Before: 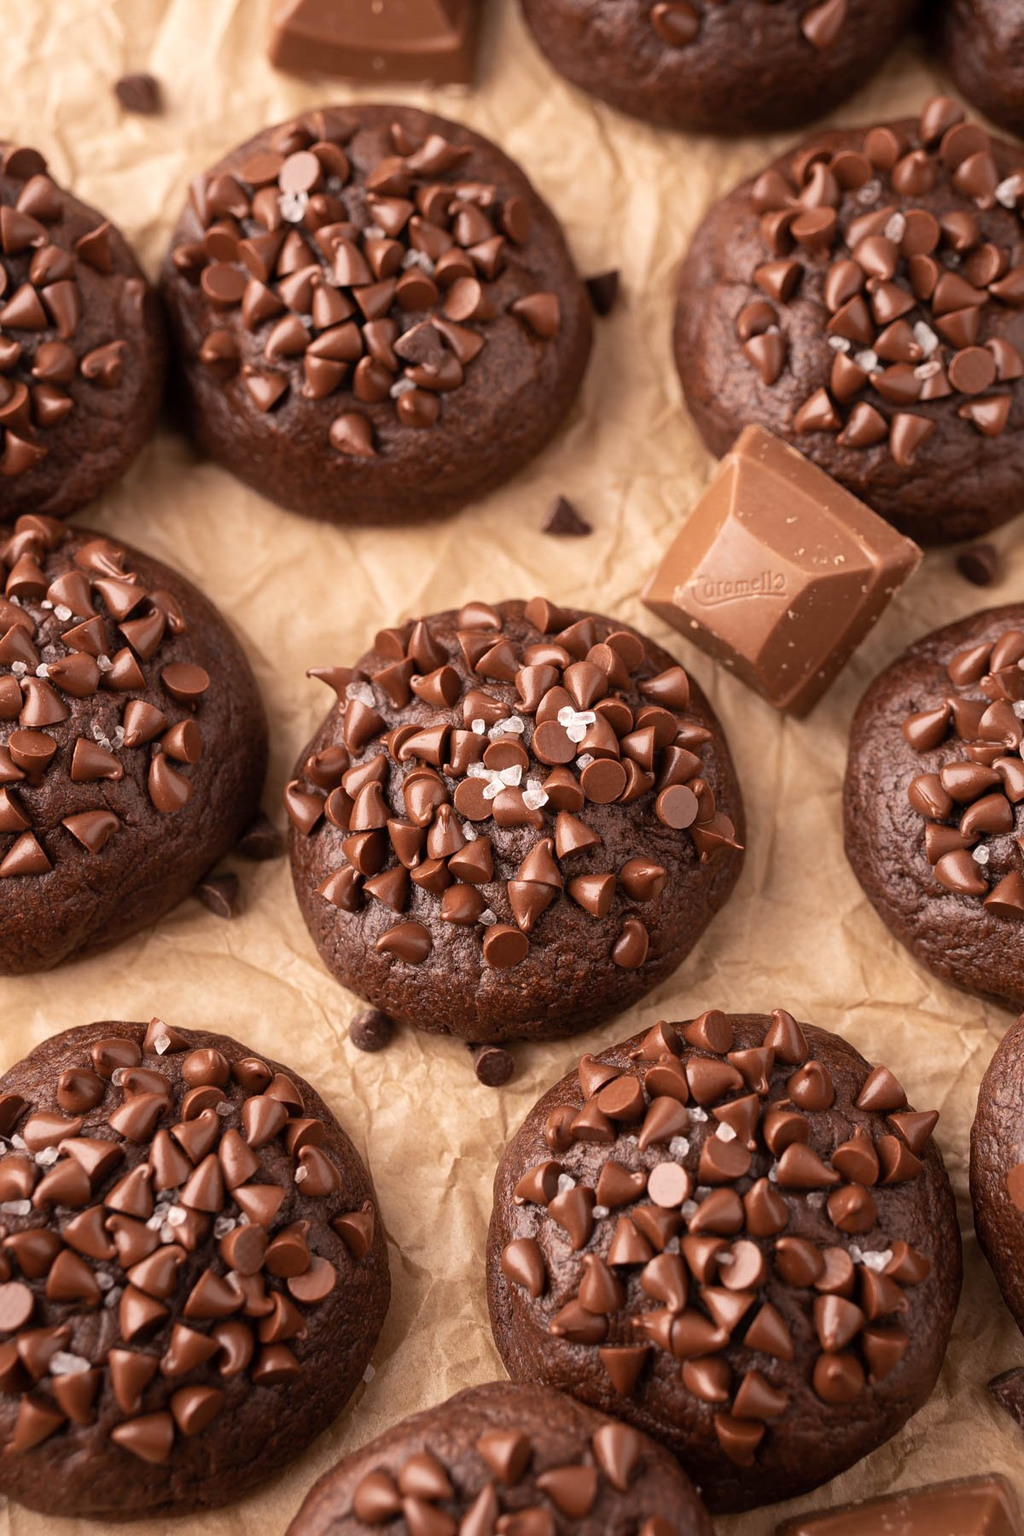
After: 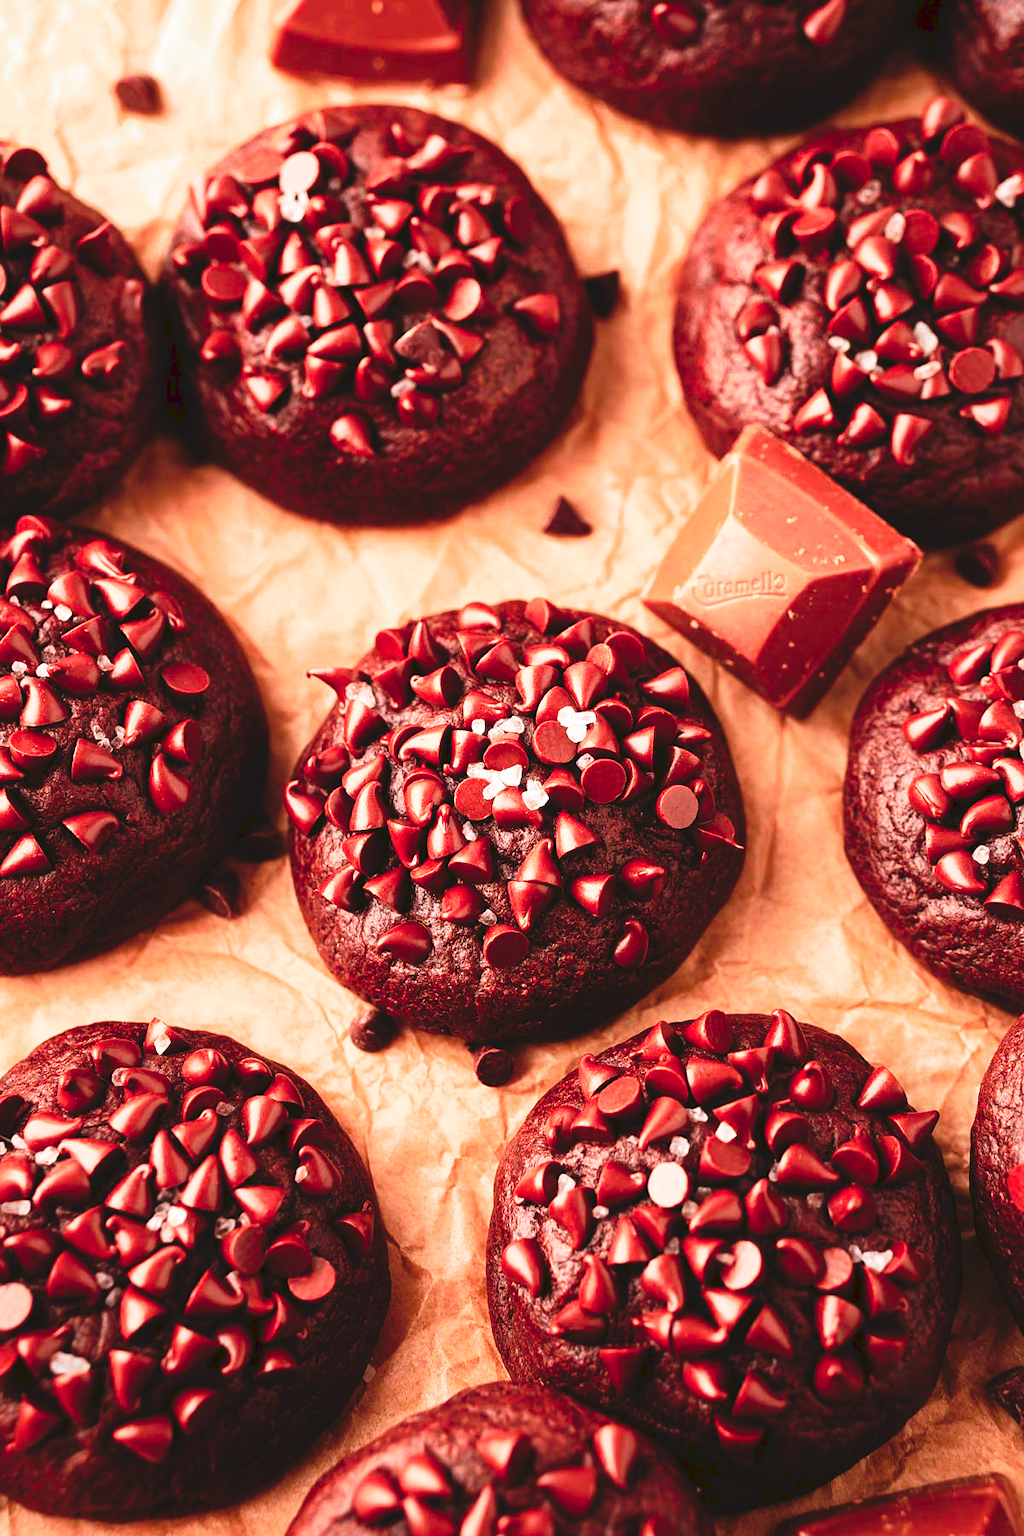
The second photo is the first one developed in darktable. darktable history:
color balance rgb: perceptual saturation grading › global saturation 0.251%, perceptual saturation grading › highlights -33.712%, perceptual saturation grading › mid-tones 14.981%, perceptual saturation grading › shadows 48.272%, global vibrance 20%
color zones: curves: ch0 [(0, 0.553) (0.123, 0.58) (0.23, 0.419) (0.468, 0.155) (0.605, 0.132) (0.723, 0.063) (0.833, 0.172) (0.921, 0.468)]; ch1 [(0.025, 0.645) (0.229, 0.584) (0.326, 0.551) (0.537, 0.446) (0.599, 0.911) (0.708, 1) (0.805, 0.944)]; ch2 [(0.086, 0.468) (0.254, 0.464) (0.638, 0.564) (0.702, 0.592) (0.768, 0.564)]
tone curve: curves: ch0 [(0, 0) (0.003, 0.082) (0.011, 0.082) (0.025, 0.088) (0.044, 0.088) (0.069, 0.093) (0.1, 0.101) (0.136, 0.109) (0.177, 0.129) (0.224, 0.155) (0.277, 0.214) (0.335, 0.289) (0.399, 0.378) (0.468, 0.476) (0.543, 0.589) (0.623, 0.713) (0.709, 0.826) (0.801, 0.908) (0.898, 0.98) (1, 1)], preserve colors none
